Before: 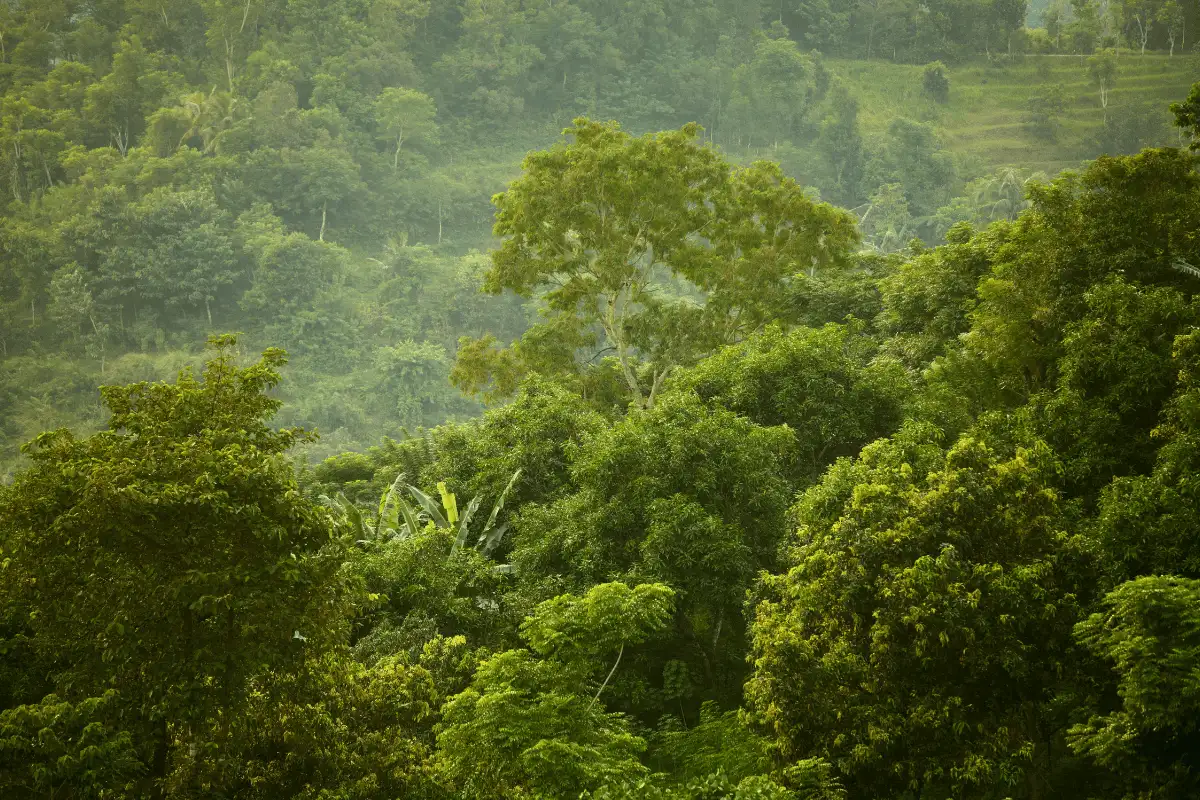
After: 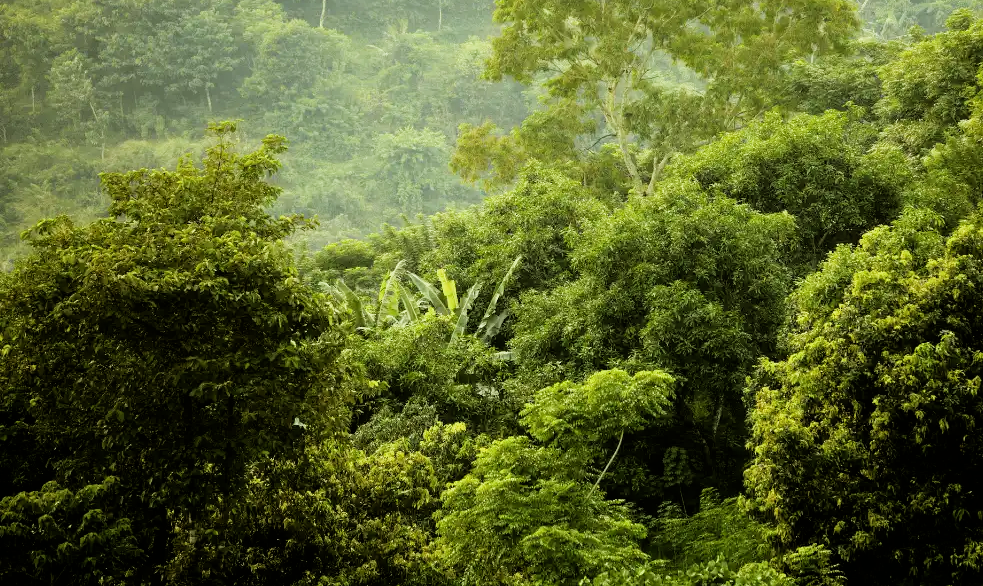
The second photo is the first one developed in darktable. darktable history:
crop: top 26.729%, right 18.014%
tone equalizer: -8 EV -0.769 EV, -7 EV -0.701 EV, -6 EV -0.628 EV, -5 EV -0.422 EV, -3 EV 0.382 EV, -2 EV 0.6 EV, -1 EV 0.683 EV, +0 EV 0.779 EV
filmic rgb: black relative exposure -7.76 EV, white relative exposure 4.44 EV, hardness 3.75, latitude 49.14%, contrast 1.101
